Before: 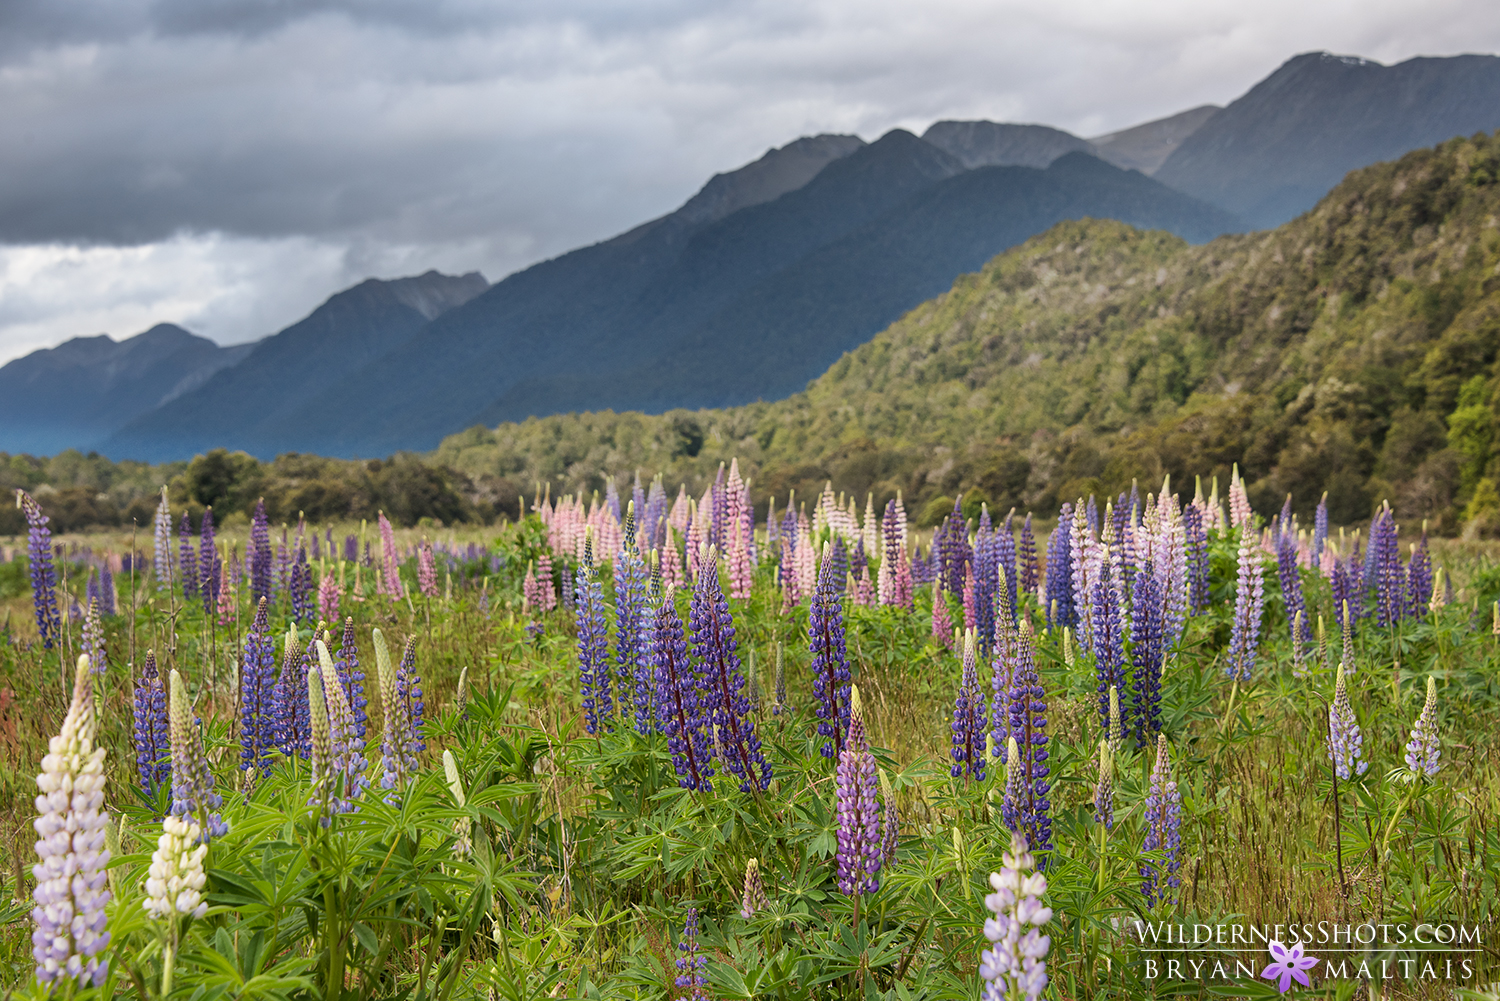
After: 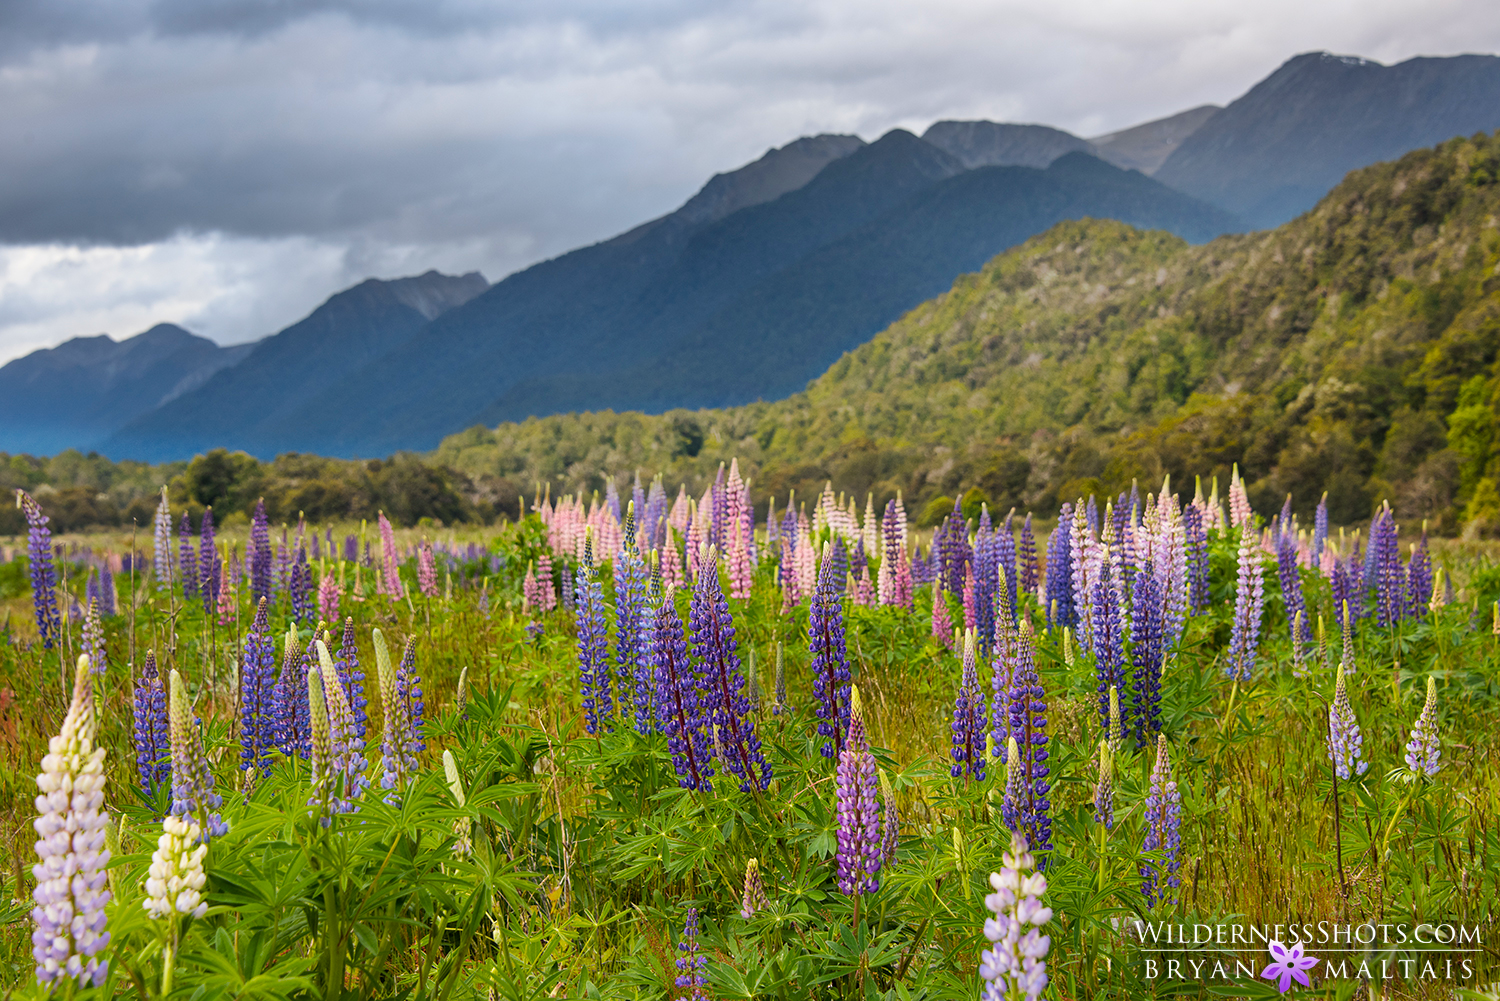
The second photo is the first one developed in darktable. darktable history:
color balance rgb: shadows lift › chroma 1.018%, shadows lift › hue 243.42°, perceptual saturation grading › global saturation 30.897%, global vibrance 9.512%
